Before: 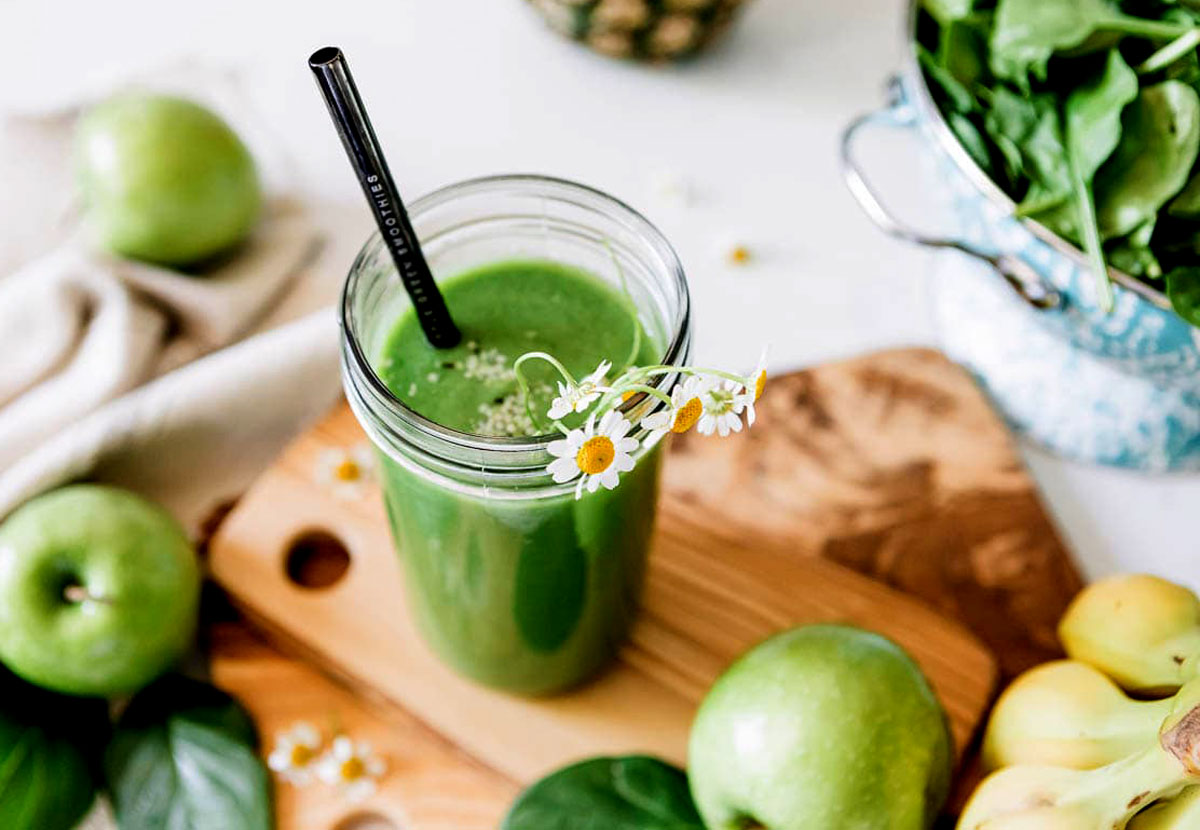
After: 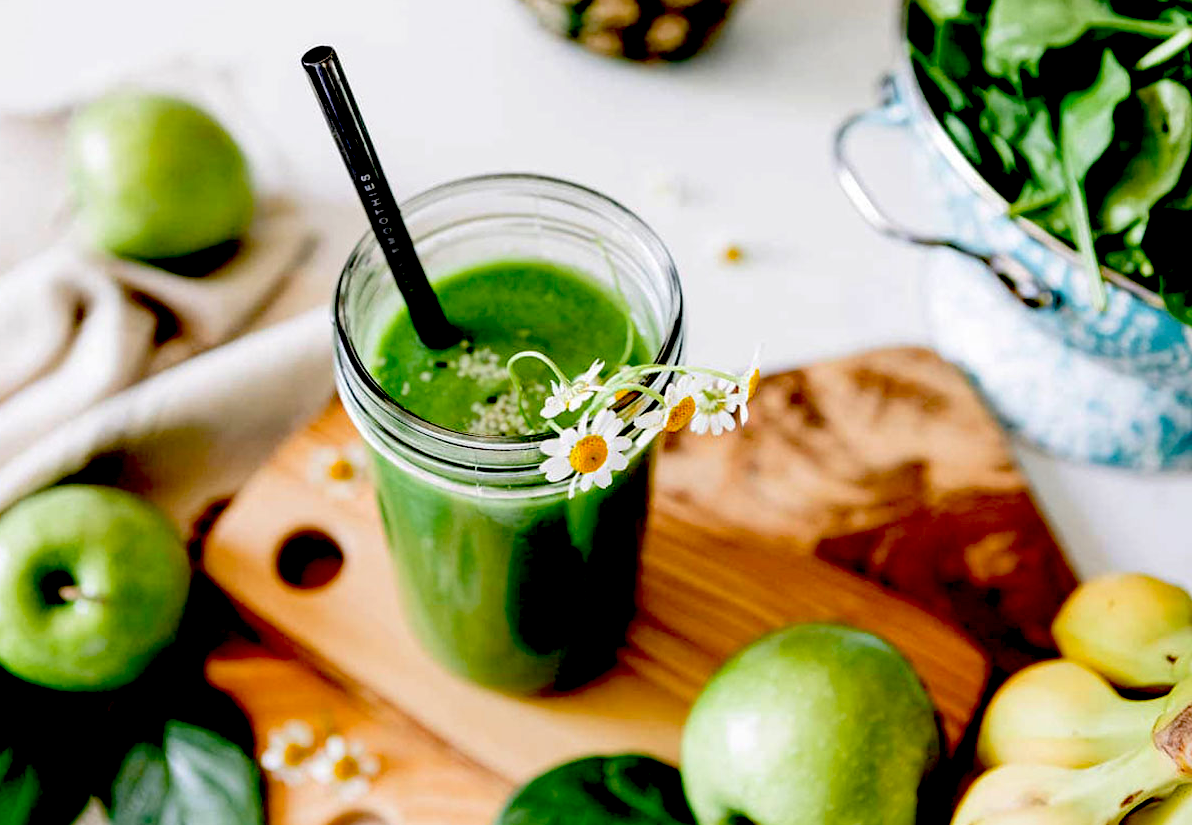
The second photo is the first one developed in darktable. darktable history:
crop and rotate: left 0.614%, top 0.179%, bottom 0.309%
exposure: black level correction 0.056, compensate highlight preservation false
